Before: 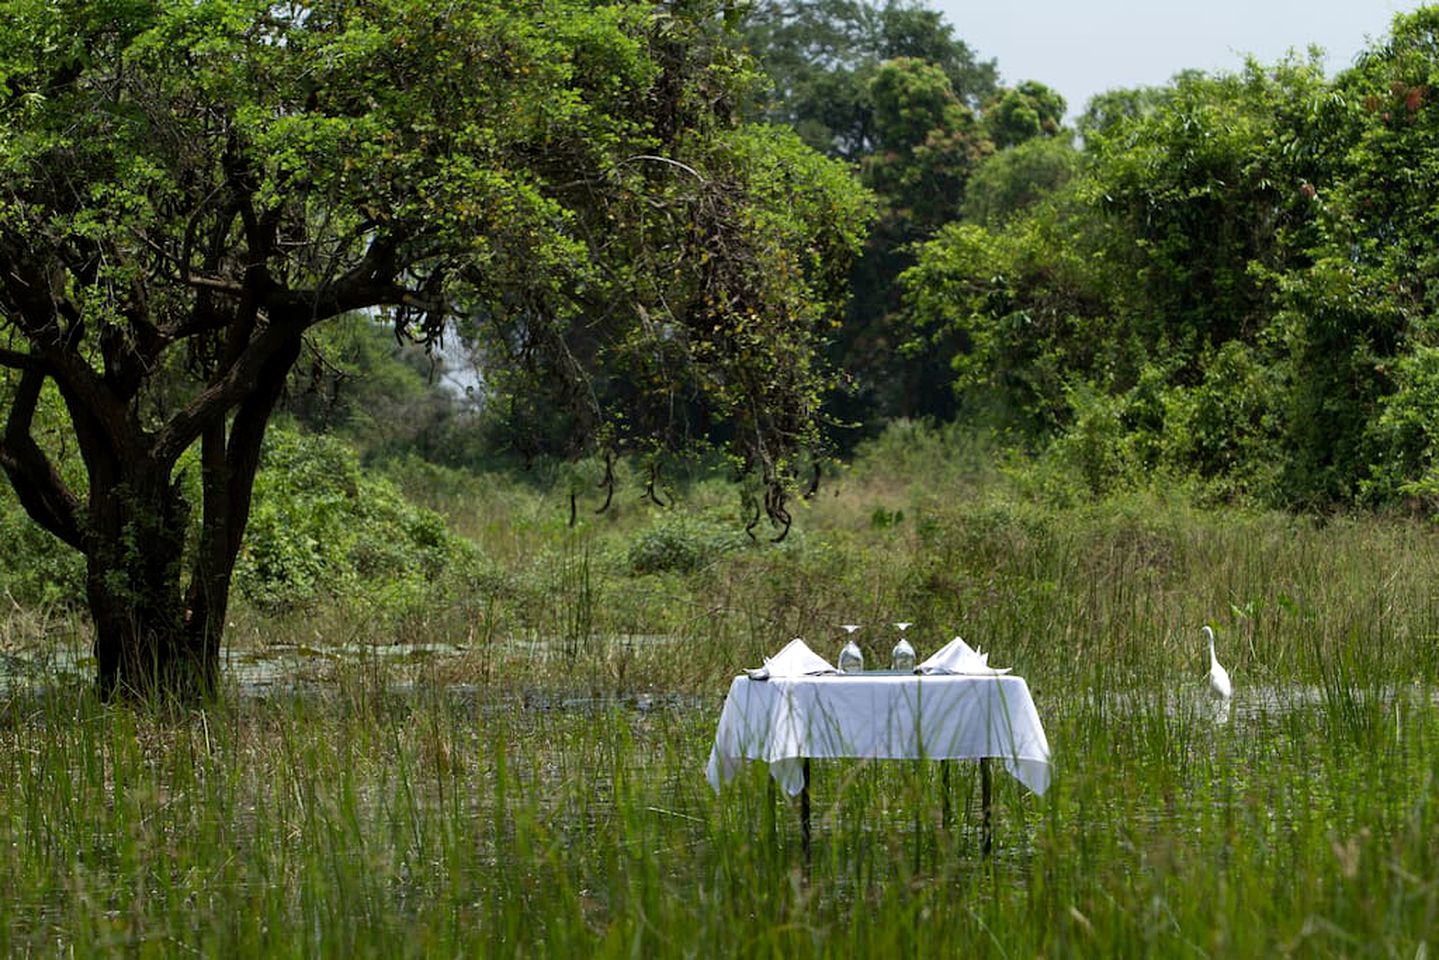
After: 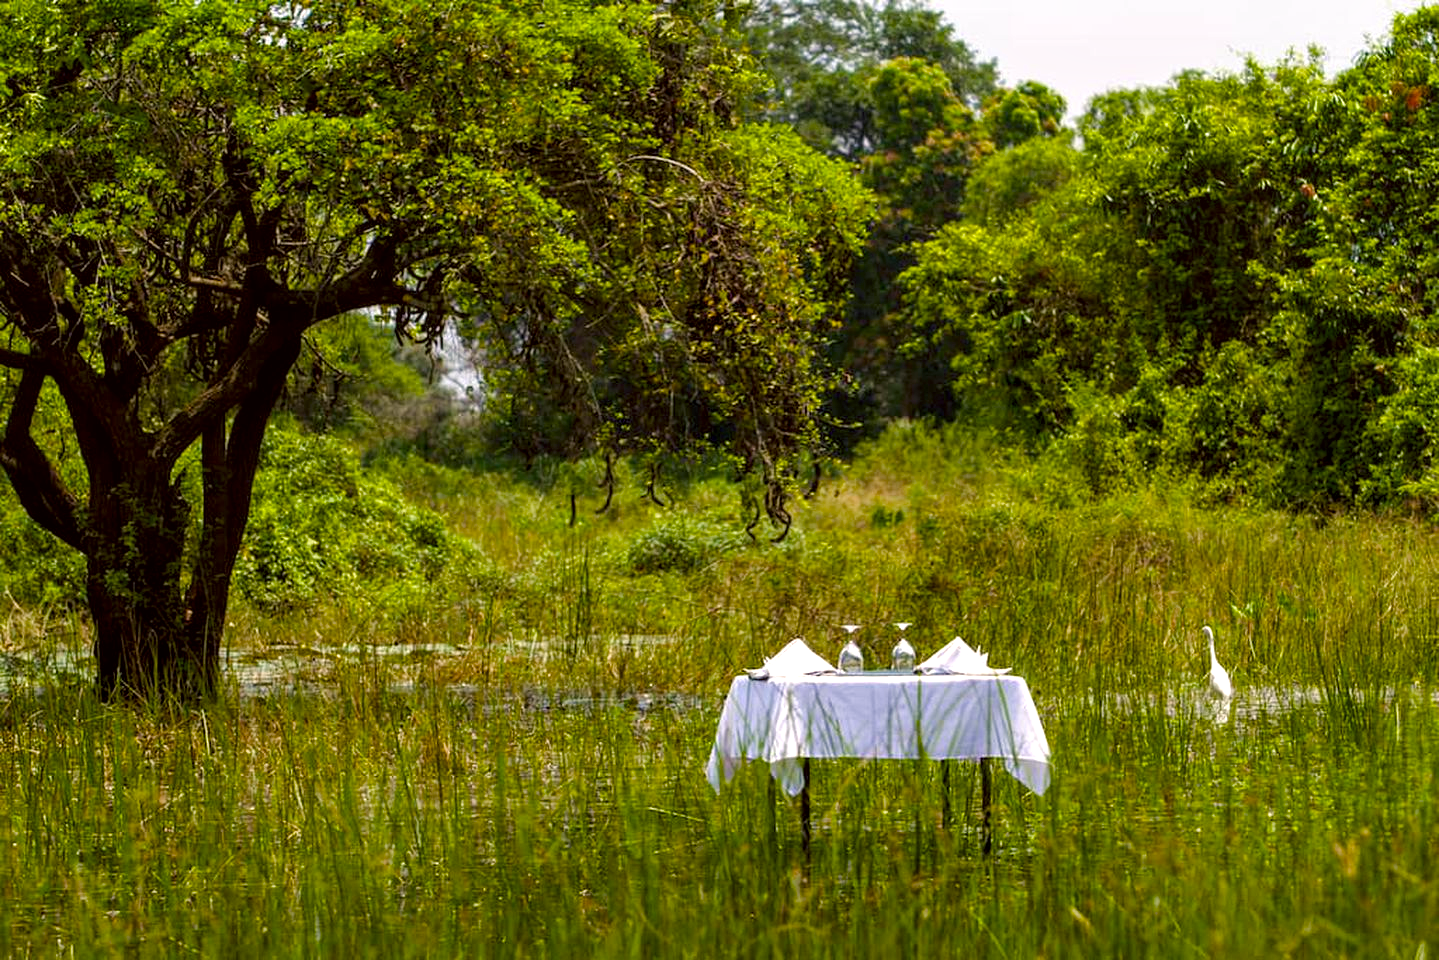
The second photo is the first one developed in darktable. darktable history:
color balance rgb: global offset › hue 170.02°, linear chroma grading › global chroma 6.892%, perceptual saturation grading › global saturation 40.67%, perceptual saturation grading › highlights -25.733%, perceptual saturation grading › mid-tones 34.377%, perceptual saturation grading › shadows 34.537%, perceptual brilliance grading › global brilliance 9.231%, perceptual brilliance grading › shadows 15.177%, global vibrance 20%
color correction: highlights a* 6.32, highlights b* 7.85, shadows a* 5.36, shadows b* 7.25, saturation 0.905
local contrast: on, module defaults
